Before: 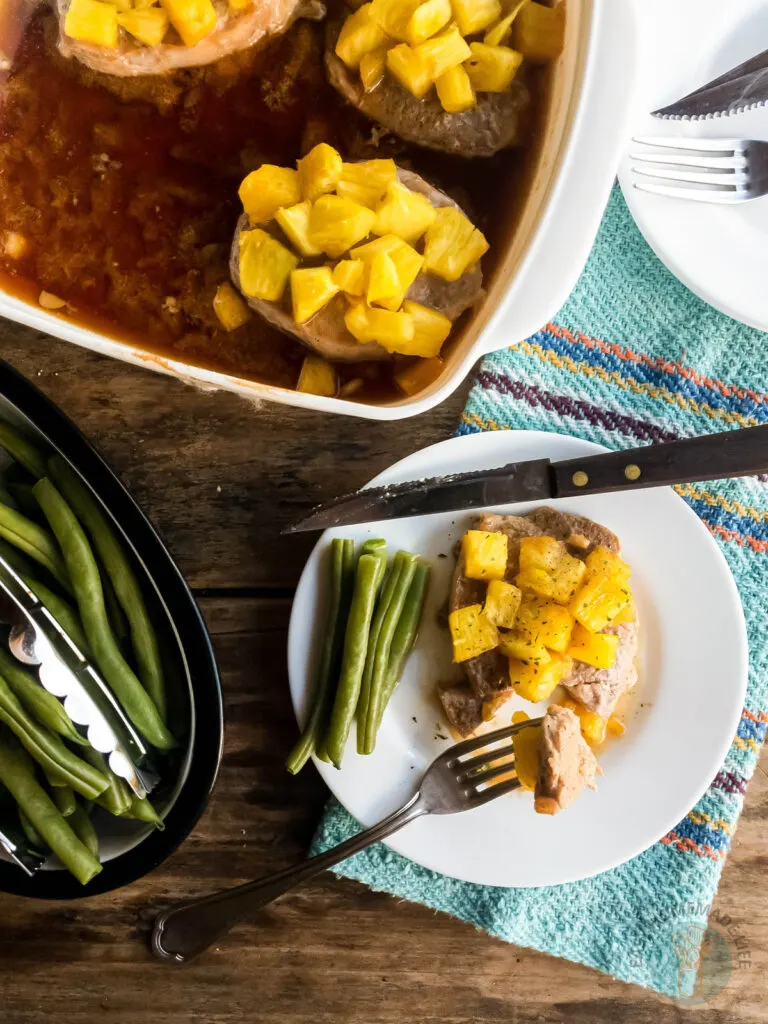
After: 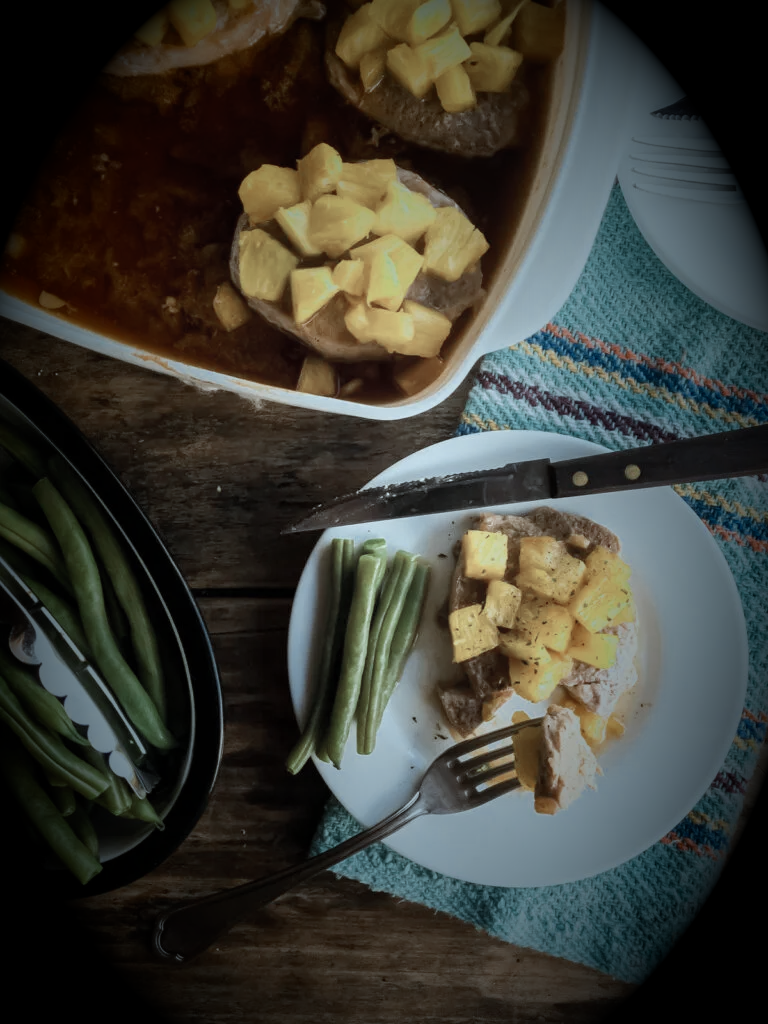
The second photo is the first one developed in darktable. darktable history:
color zones: curves: ch0 [(0, 0.5) (0.125, 0.4) (0.25, 0.5) (0.375, 0.4) (0.5, 0.4) (0.625, 0.35) (0.75, 0.35) (0.875, 0.5)]; ch1 [(0, 0.35) (0.125, 0.45) (0.25, 0.35) (0.375, 0.35) (0.5, 0.35) (0.625, 0.35) (0.75, 0.45) (0.875, 0.35)]; ch2 [(0, 0.6) (0.125, 0.5) (0.25, 0.5) (0.375, 0.6) (0.5, 0.6) (0.625, 0.5) (0.75, 0.5) (0.875, 0.5)]
vignetting: fall-off start 15.9%, fall-off radius 100%, brightness -1, saturation 0.5, width/height ratio 0.719
color correction: highlights a* -12.64, highlights b* -18.1, saturation 0.7
fill light: on, module defaults
